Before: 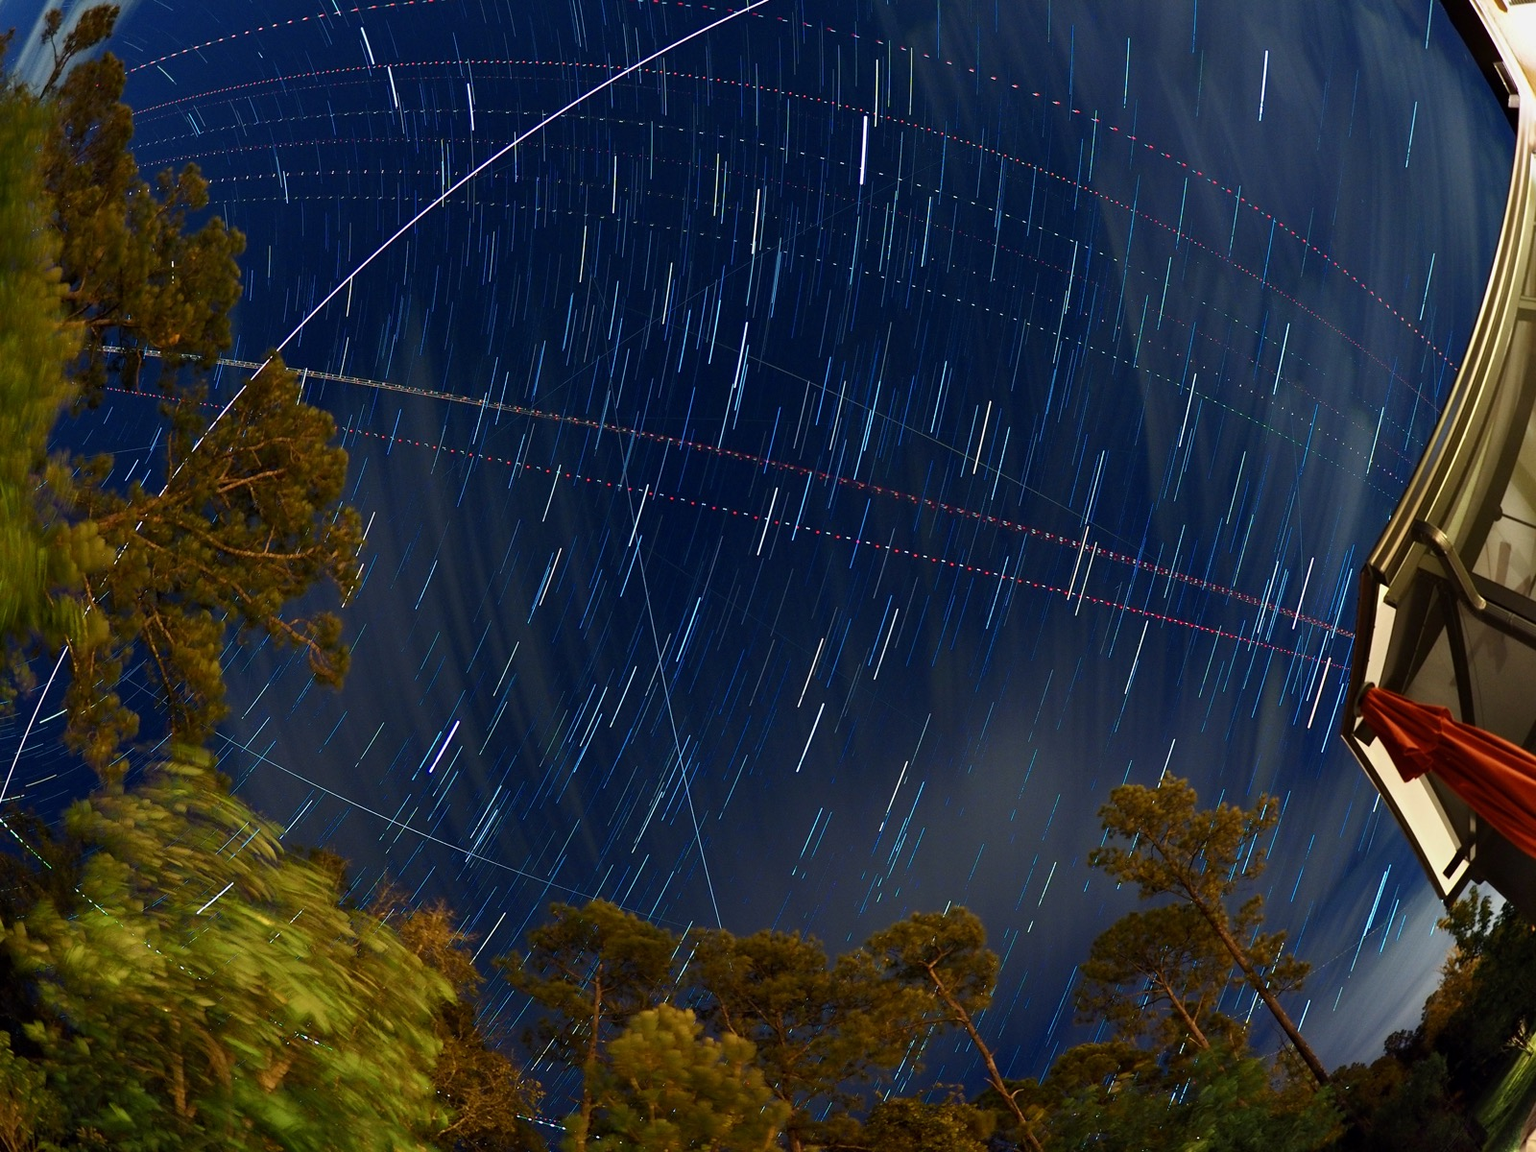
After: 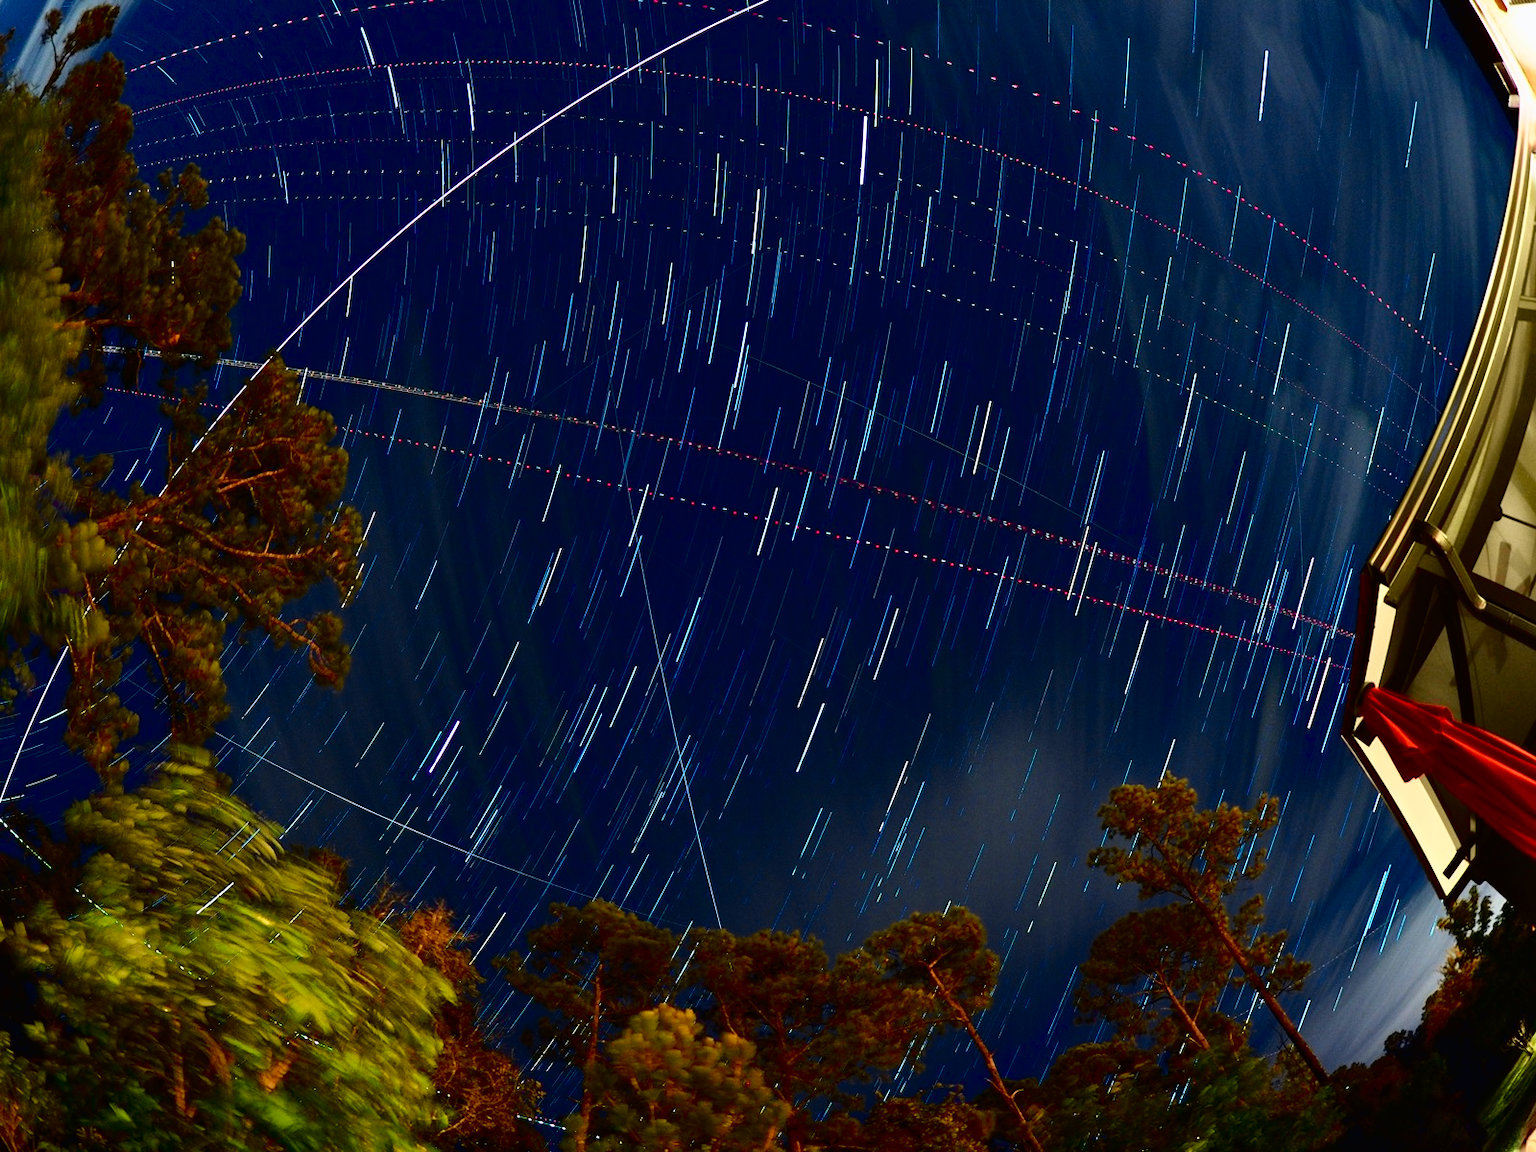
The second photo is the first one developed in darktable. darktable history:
tone curve: curves: ch0 [(0, 0.01) (0.133, 0.057) (0.338, 0.327) (0.494, 0.55) (0.726, 0.807) (1, 1)]; ch1 [(0, 0) (0.346, 0.324) (0.45, 0.431) (0.5, 0.5) (0.522, 0.517) (0.543, 0.578) (1, 1)]; ch2 [(0, 0) (0.44, 0.424) (0.501, 0.499) (0.564, 0.611) (0.622, 0.667) (0.707, 0.746) (1, 1)], color space Lab, independent channels, preserve colors none
shadows and highlights: shadows 0.784, highlights 39.65
